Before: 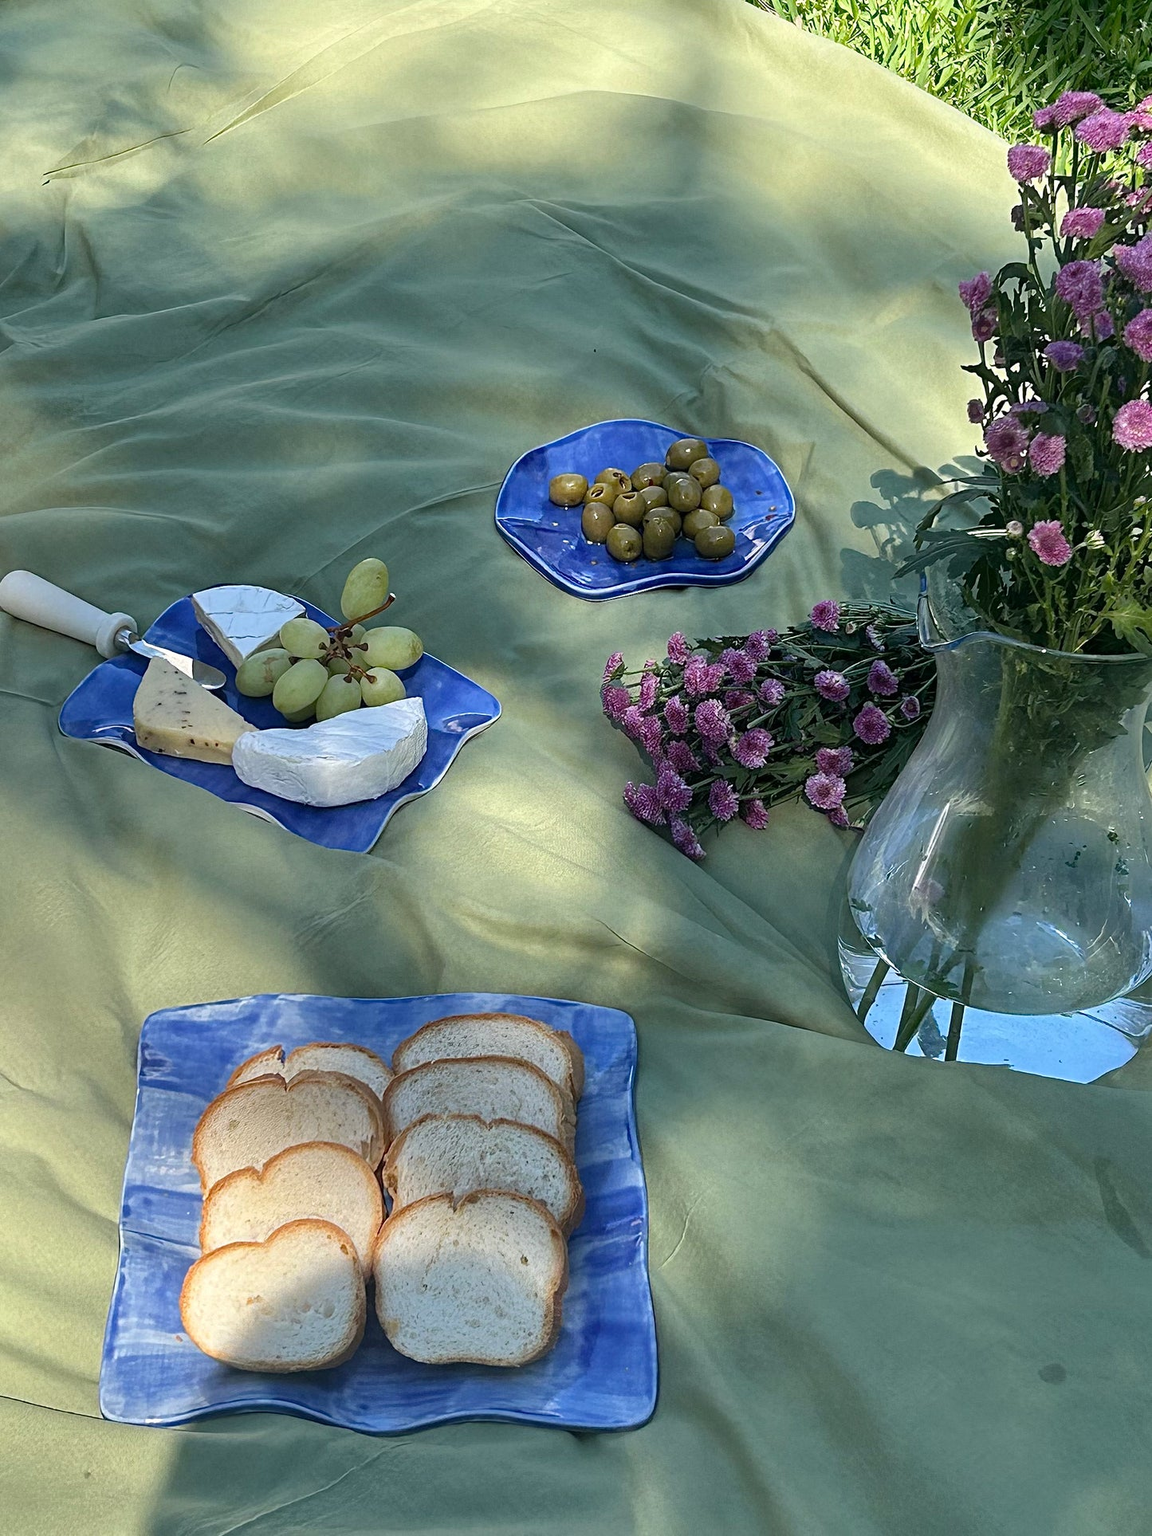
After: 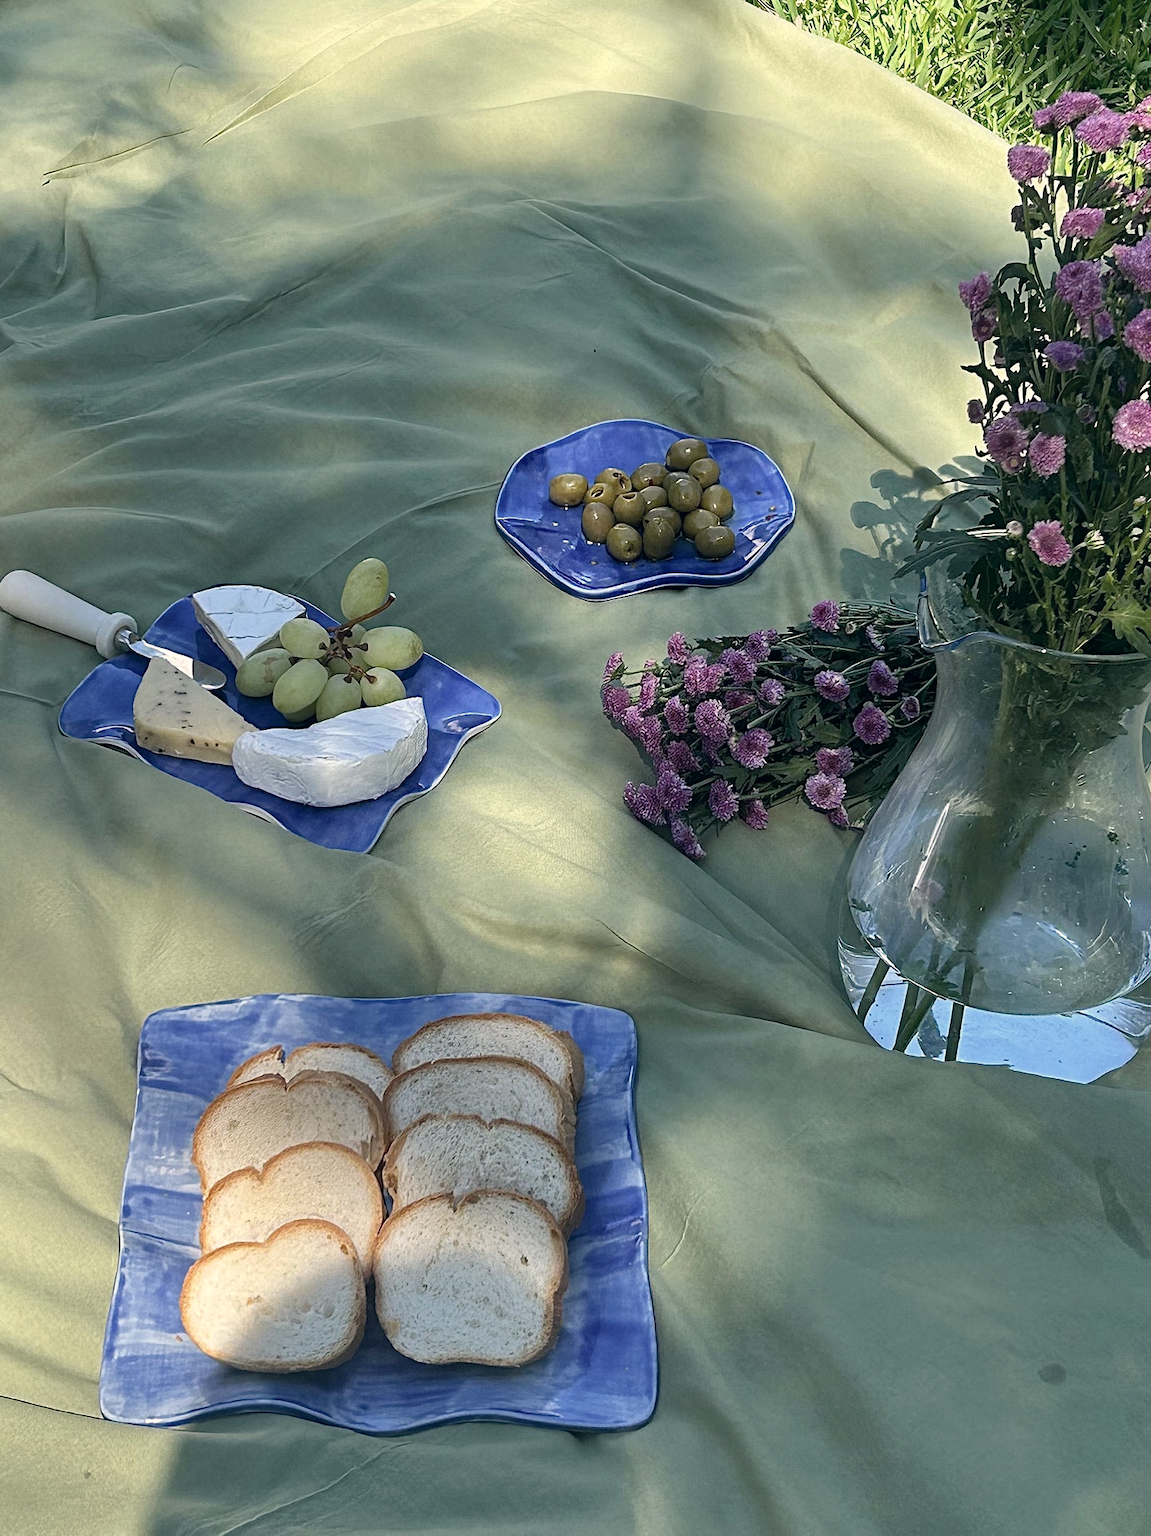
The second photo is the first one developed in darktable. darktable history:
color correction: highlights a* 2.75, highlights b* 5, shadows a* -2.04, shadows b* -4.84, saturation 0.8
rgb levels: preserve colors max RGB
